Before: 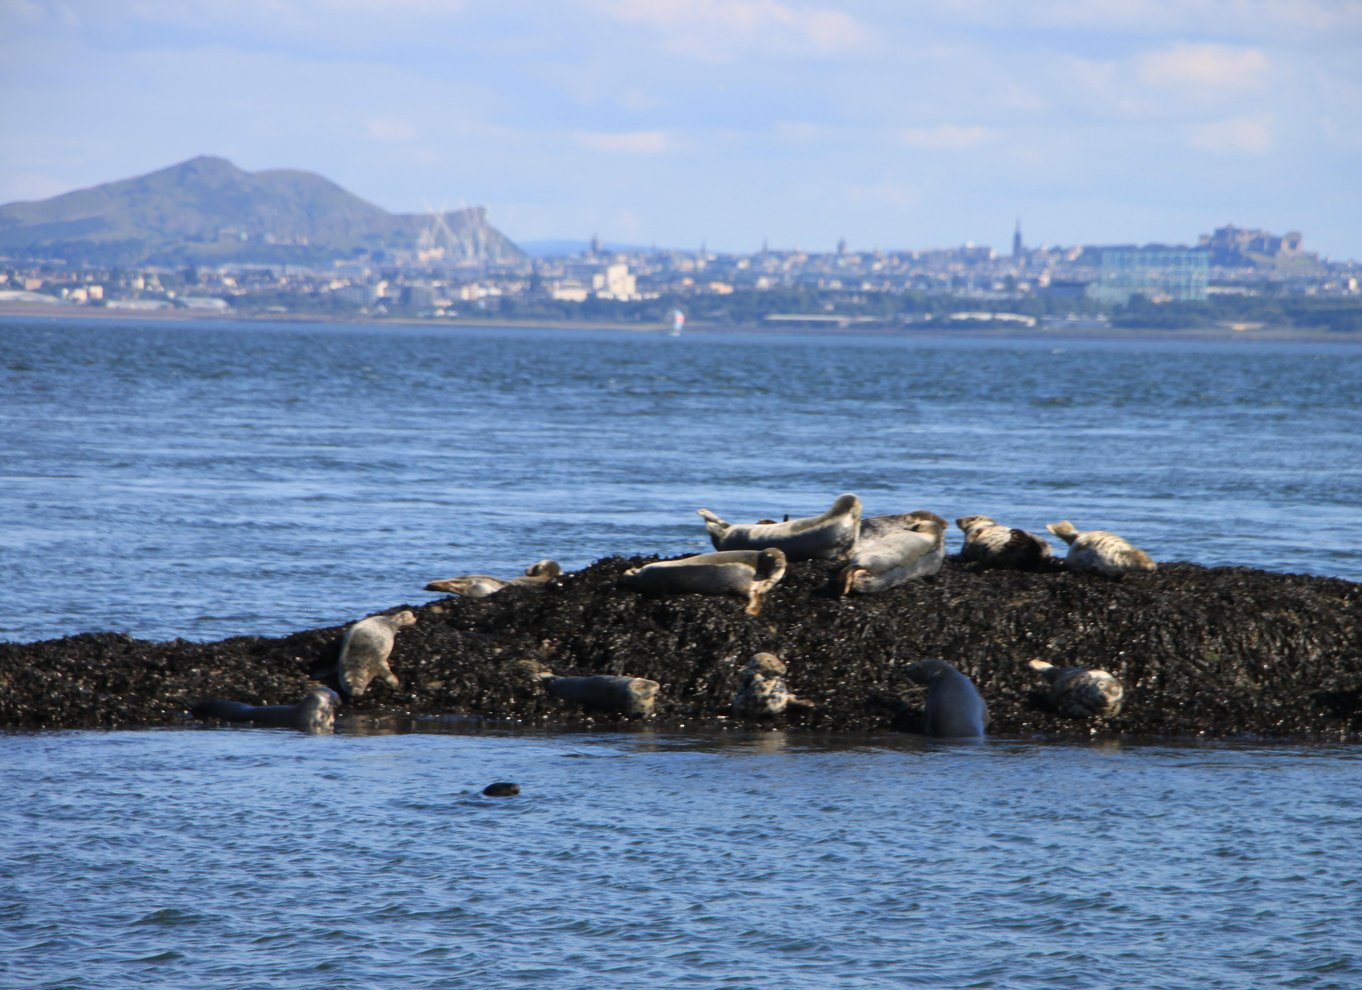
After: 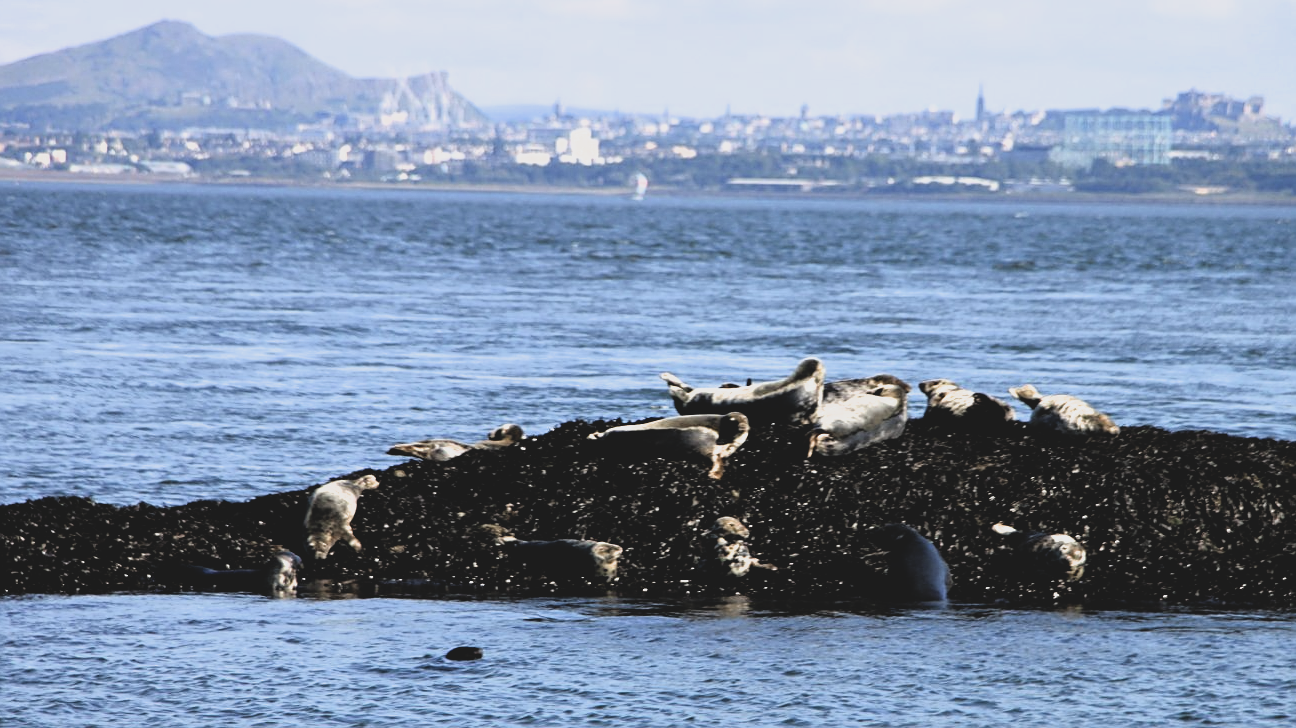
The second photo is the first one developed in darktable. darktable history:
crop and rotate: left 2.778%, top 13.794%, right 2.014%, bottom 12.584%
sharpen: on, module defaults
color correction: highlights b* 0.024, saturation 1.06
filmic rgb: black relative exposure -8.22 EV, white relative exposure 2.24 EV, threshold 5.99 EV, hardness 7.15, latitude 84.81%, contrast 1.712, highlights saturation mix -3.73%, shadows ↔ highlights balance -2.82%, enable highlight reconstruction true
contrast brightness saturation: contrast -0.161, brightness 0.048, saturation -0.136
